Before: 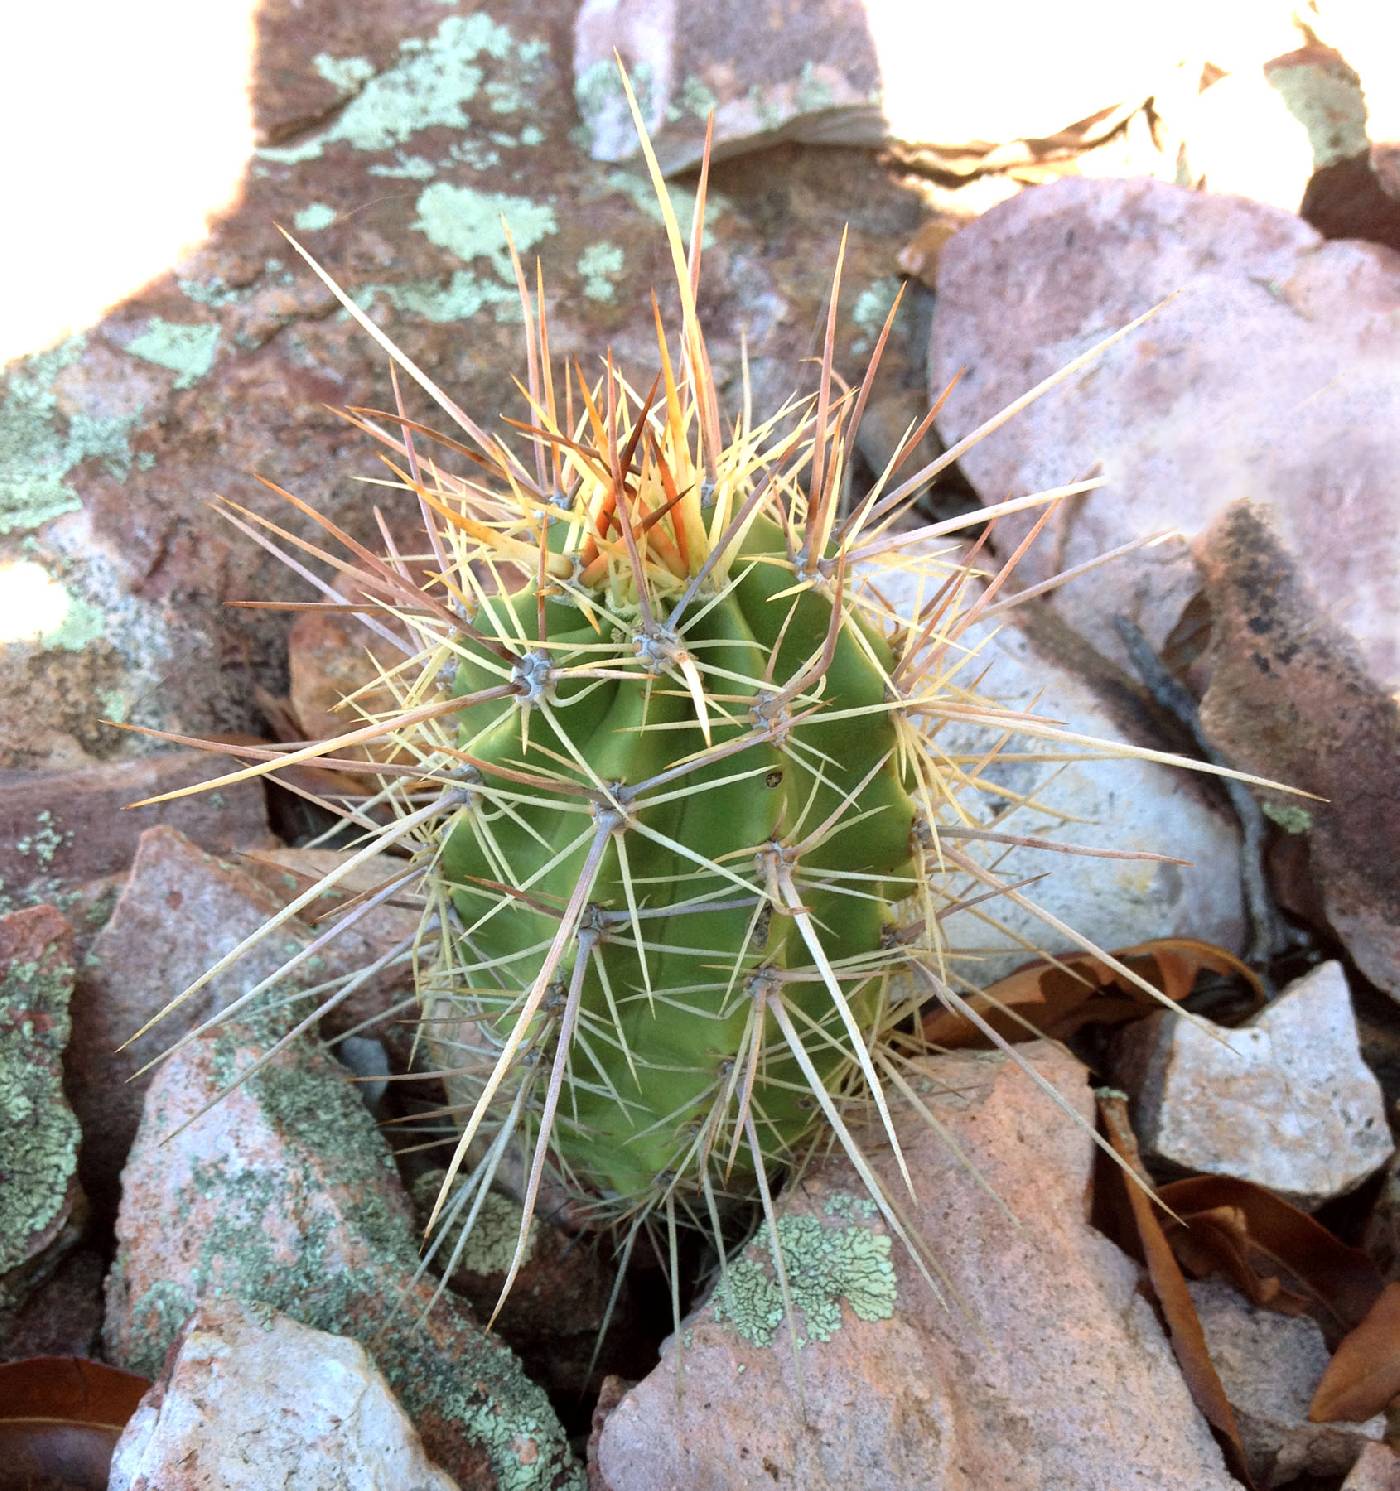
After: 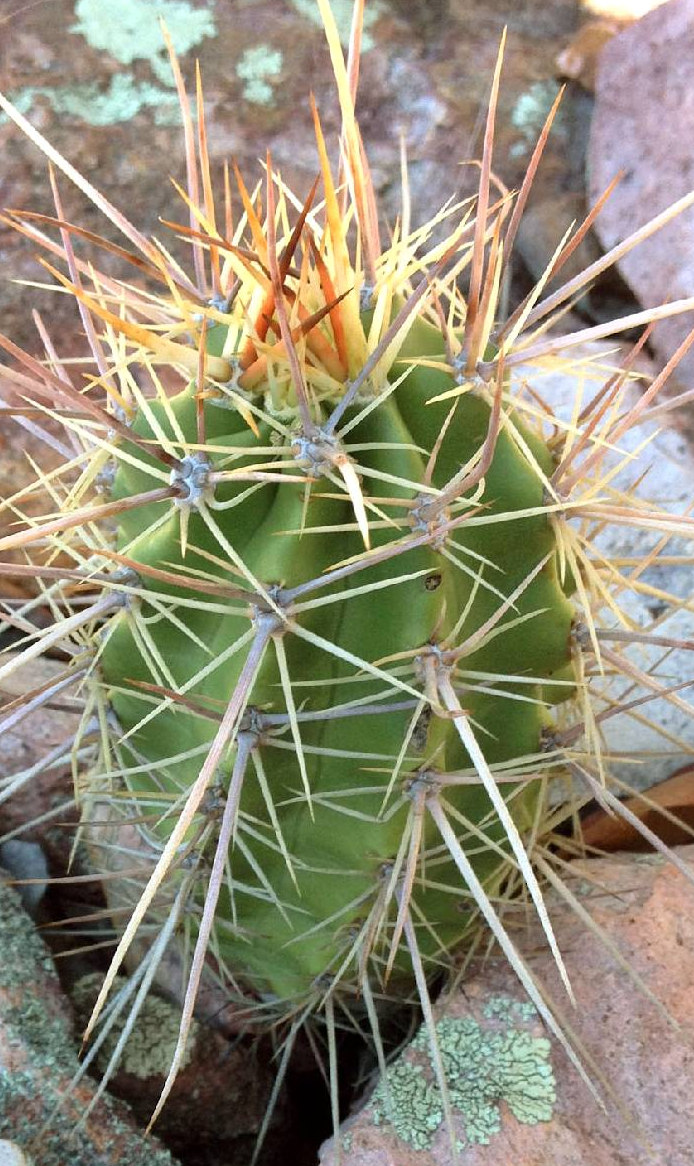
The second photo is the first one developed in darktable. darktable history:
crop and rotate: angle 0.015°, left 24.415%, top 13.255%, right 25.978%, bottom 8.51%
exposure: exposure 0.021 EV, compensate highlight preservation false
